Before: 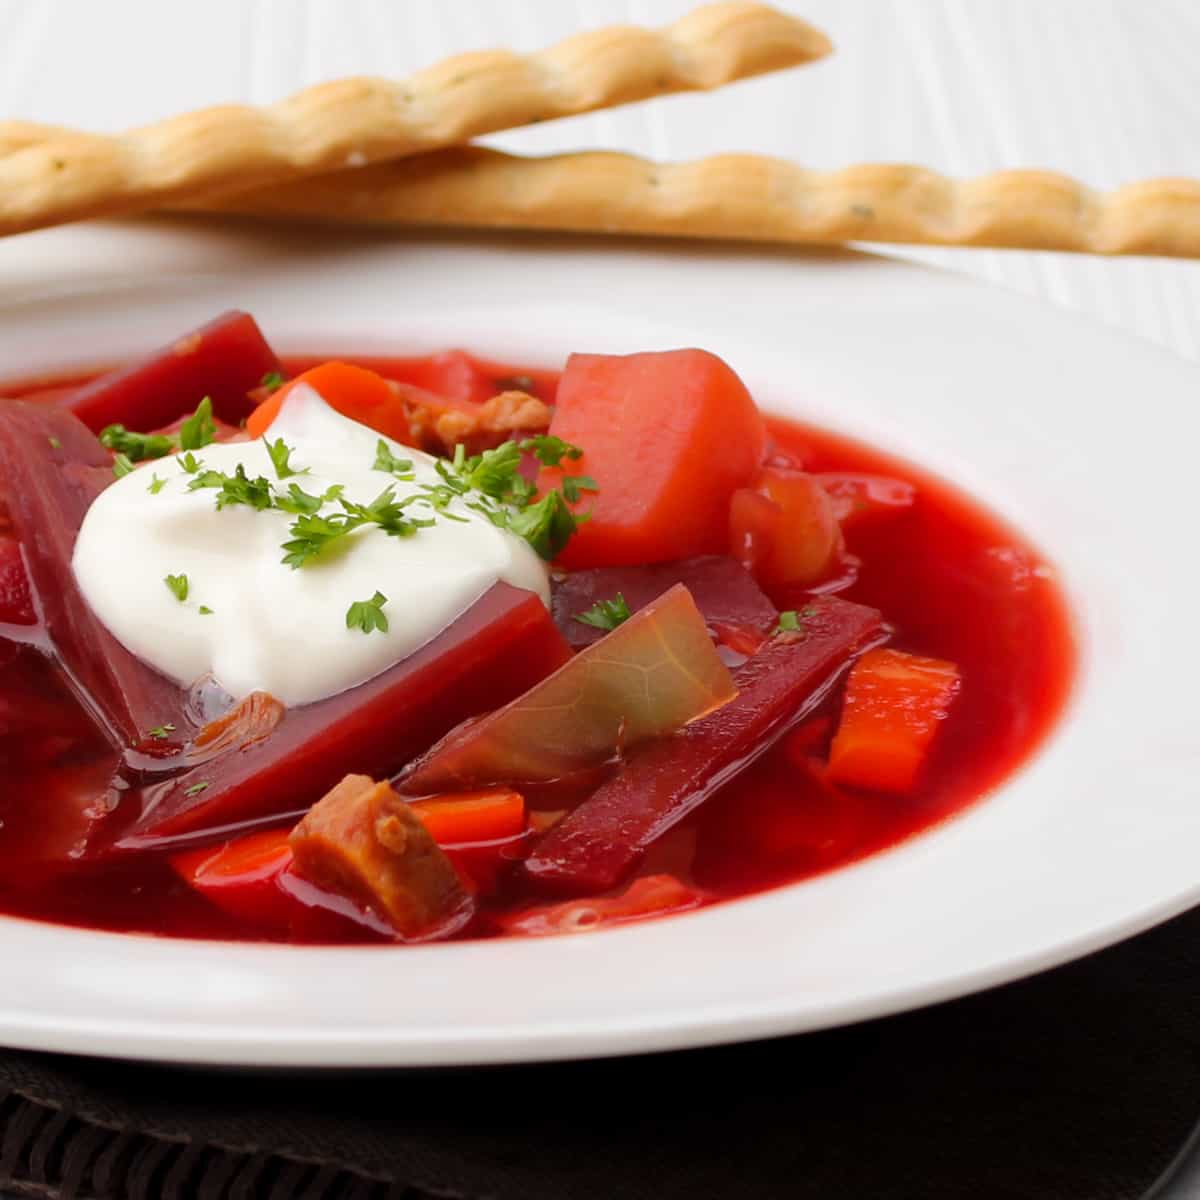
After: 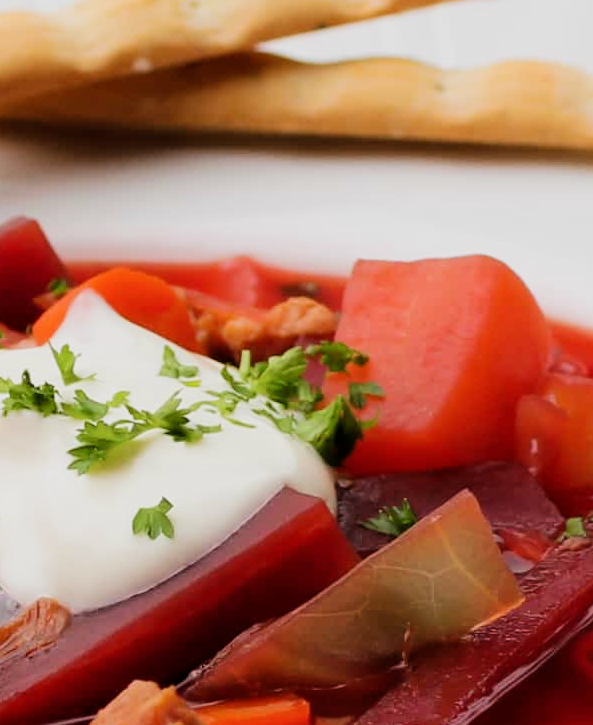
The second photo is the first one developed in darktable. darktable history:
filmic rgb: black relative exposure -5.1 EV, white relative exposure 4 EV, threshold 2.98 EV, hardness 2.88, contrast 1.388, highlights saturation mix -29.07%, enable highlight reconstruction true
color calibration: illuminant same as pipeline (D50), adaptation XYZ, x 0.345, y 0.357, temperature 5013.62 K
crop: left 17.837%, top 7.891%, right 32.716%, bottom 31.661%
